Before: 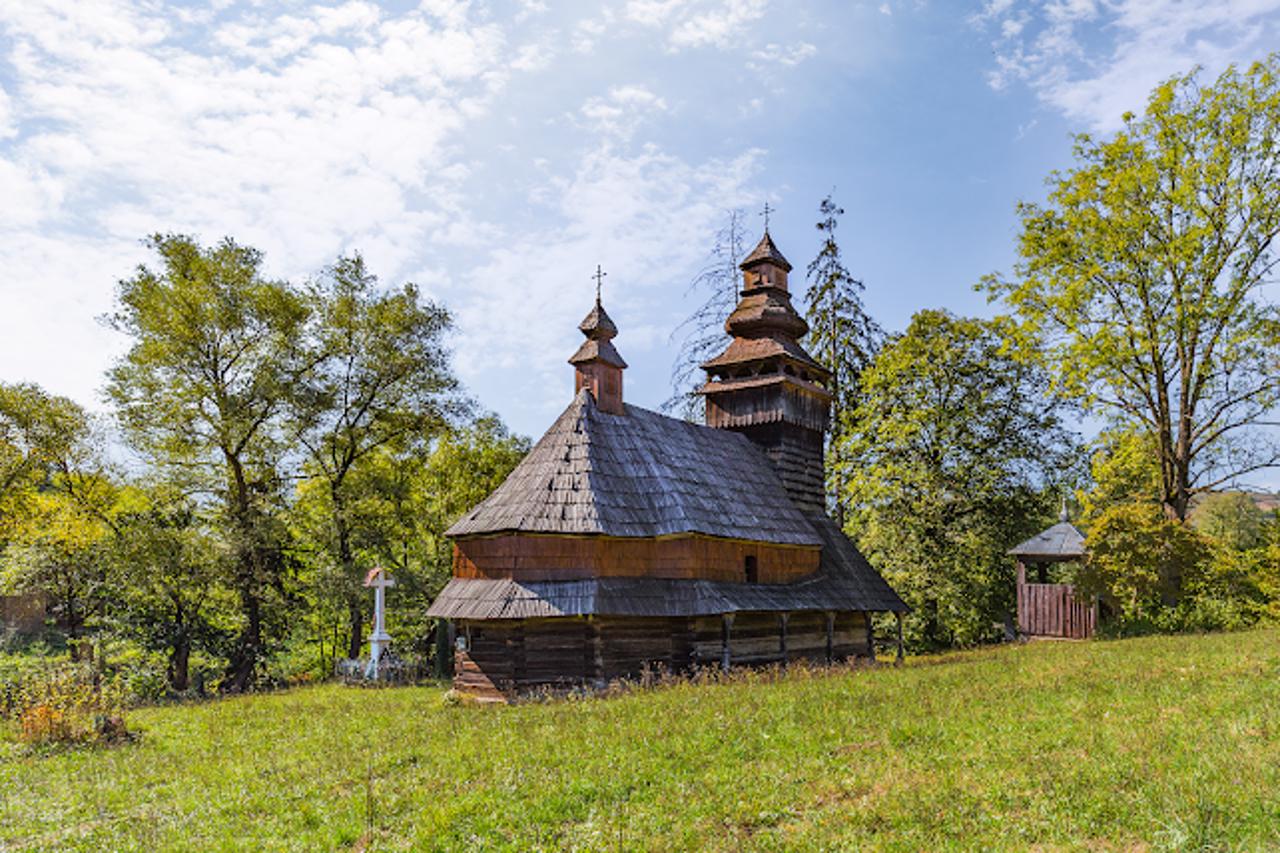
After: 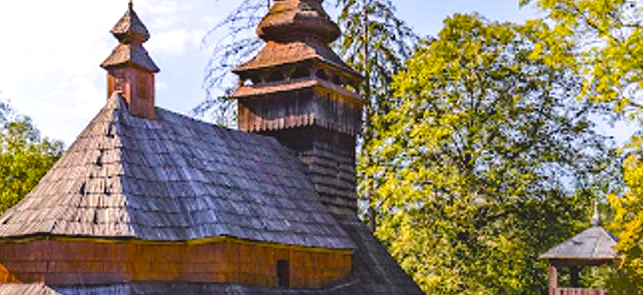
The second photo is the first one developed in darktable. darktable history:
color balance rgb: shadows lift › chroma 2%, shadows lift › hue 247.2°, power › chroma 0.3%, power › hue 25.2°, highlights gain › chroma 3%, highlights gain › hue 60°, global offset › luminance 0.75%, perceptual saturation grading › global saturation 20%, perceptual saturation grading › highlights -20%, perceptual saturation grading › shadows 30%, global vibrance 20%
crop: left 36.607%, top 34.735%, right 13.146%, bottom 30.611%
haze removal: compatibility mode true, adaptive false
exposure: black level correction -0.002, exposure 0.54 EV, compensate highlight preservation false
